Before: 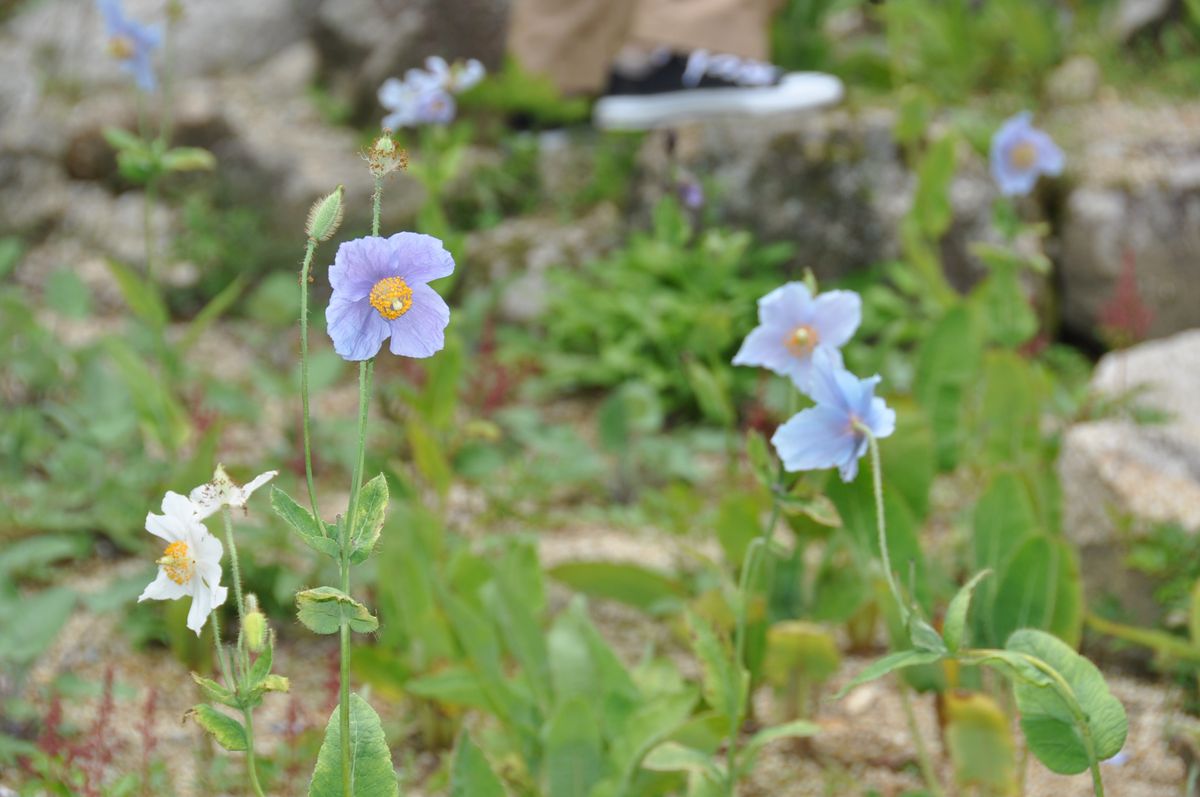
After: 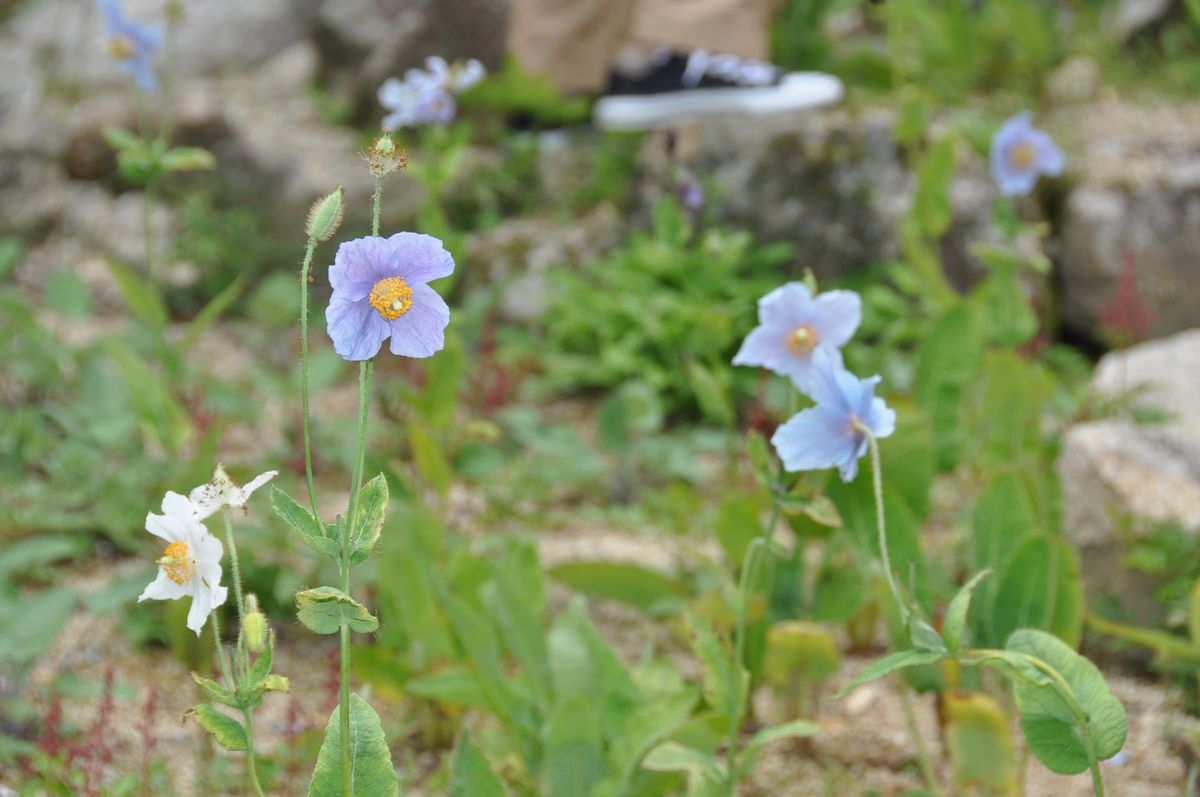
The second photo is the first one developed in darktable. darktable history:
tone equalizer: -7 EV 0.196 EV, -6 EV 0.098 EV, -5 EV 0.066 EV, -4 EV 0.028 EV, -2 EV -0.039 EV, -1 EV -0.042 EV, +0 EV -0.046 EV, mask exposure compensation -0.49 EV
